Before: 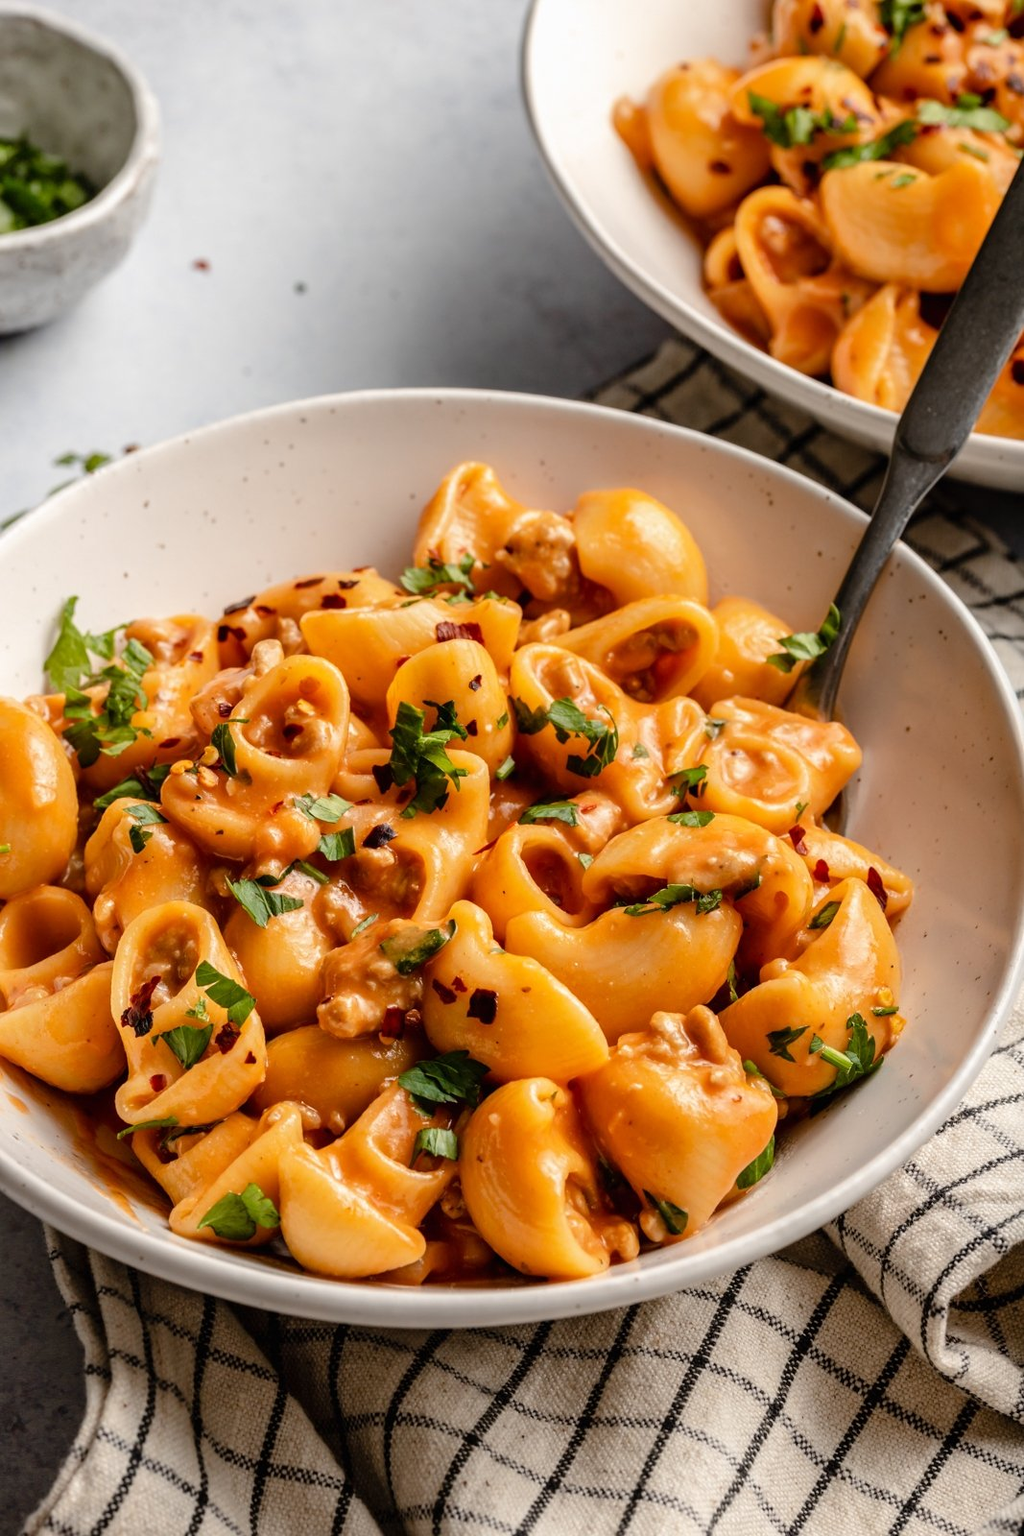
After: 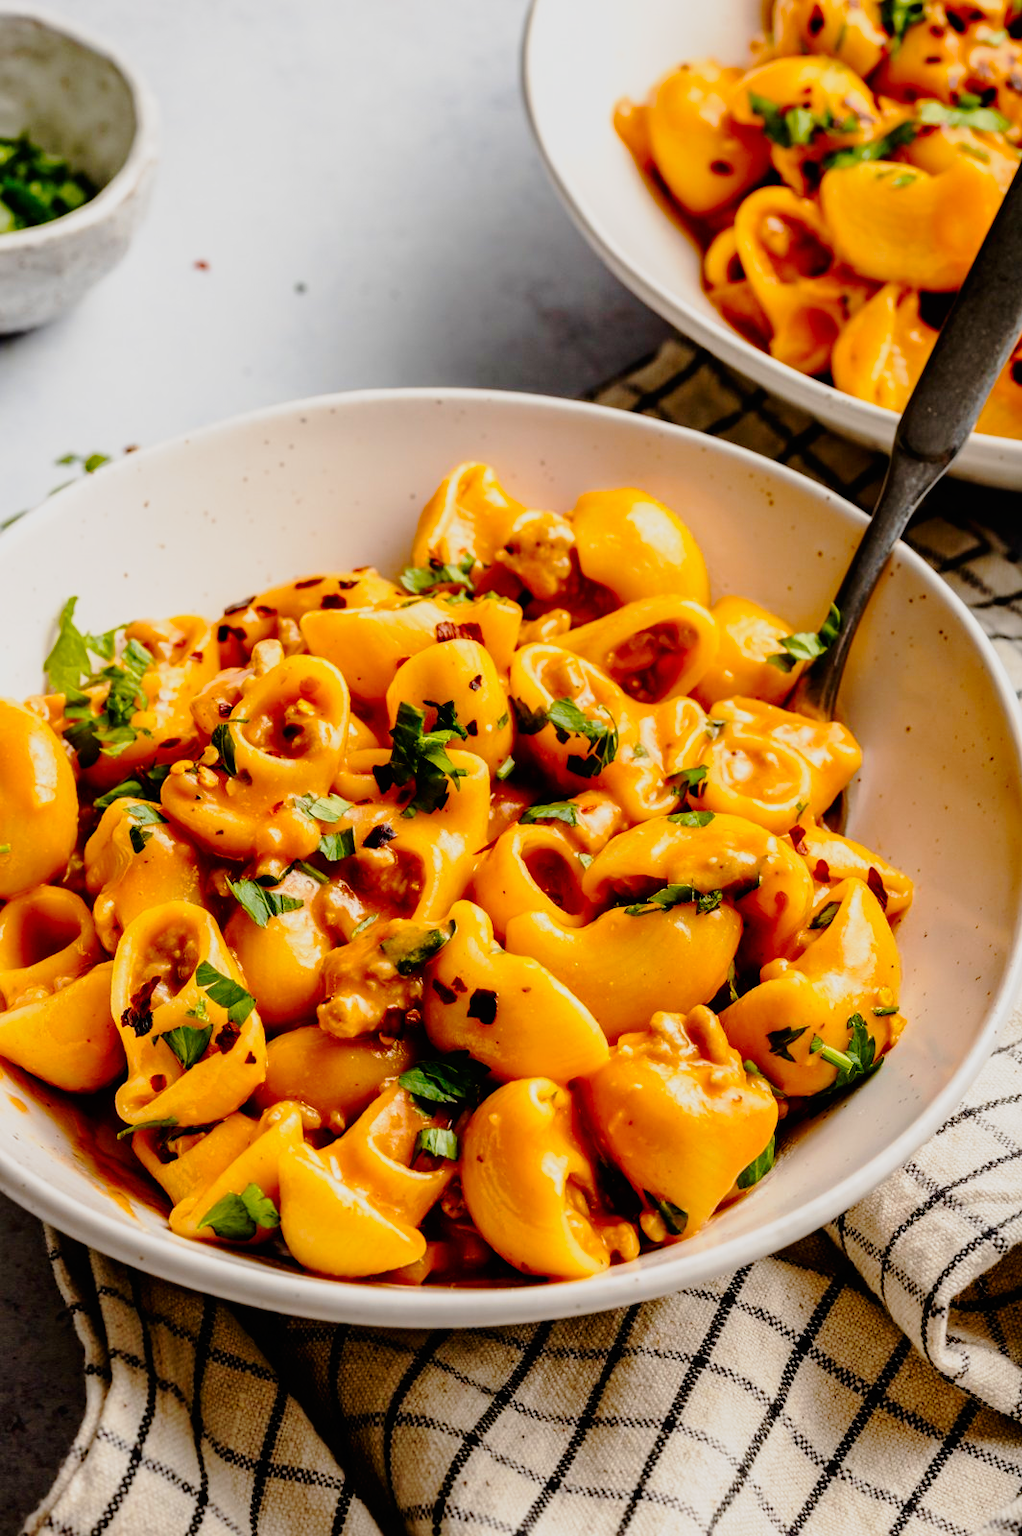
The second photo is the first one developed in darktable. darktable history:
color balance rgb: perceptual saturation grading › global saturation 19.704%, global vibrance 20%
tone curve: curves: ch0 [(0.003, 0.003) (0.104, 0.026) (0.236, 0.181) (0.401, 0.443) (0.495, 0.55) (0.625, 0.67) (0.819, 0.841) (0.96, 0.899)]; ch1 [(0, 0) (0.161, 0.092) (0.37, 0.302) (0.424, 0.402) (0.45, 0.466) (0.495, 0.51) (0.573, 0.571) (0.638, 0.641) (0.751, 0.741) (1, 1)]; ch2 [(0, 0) (0.352, 0.403) (0.466, 0.443) (0.524, 0.526) (0.56, 0.556) (1, 1)], preserve colors none
